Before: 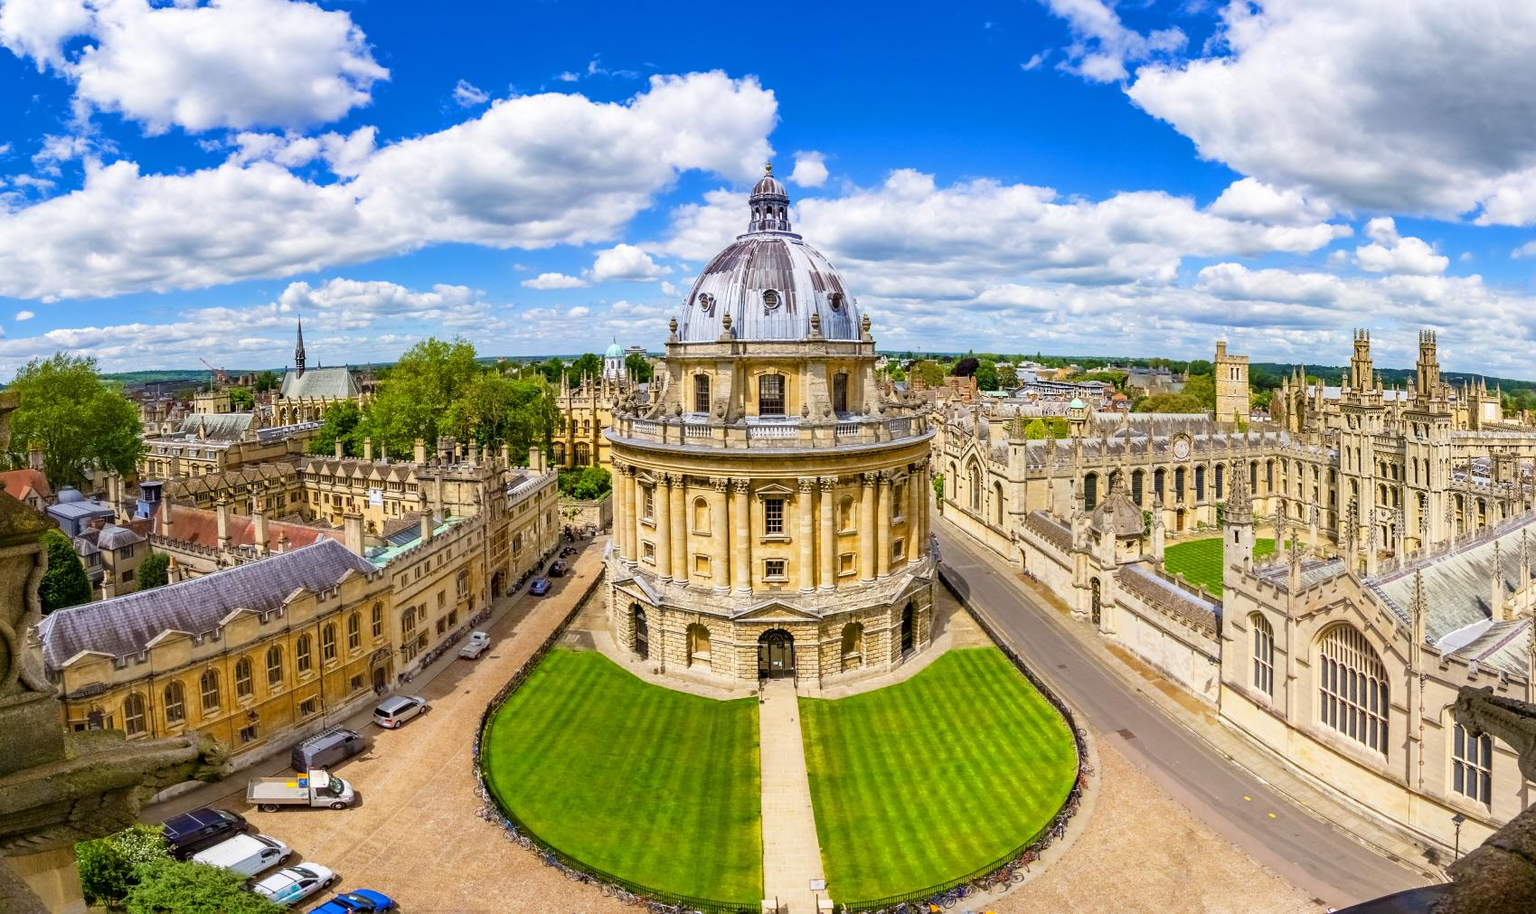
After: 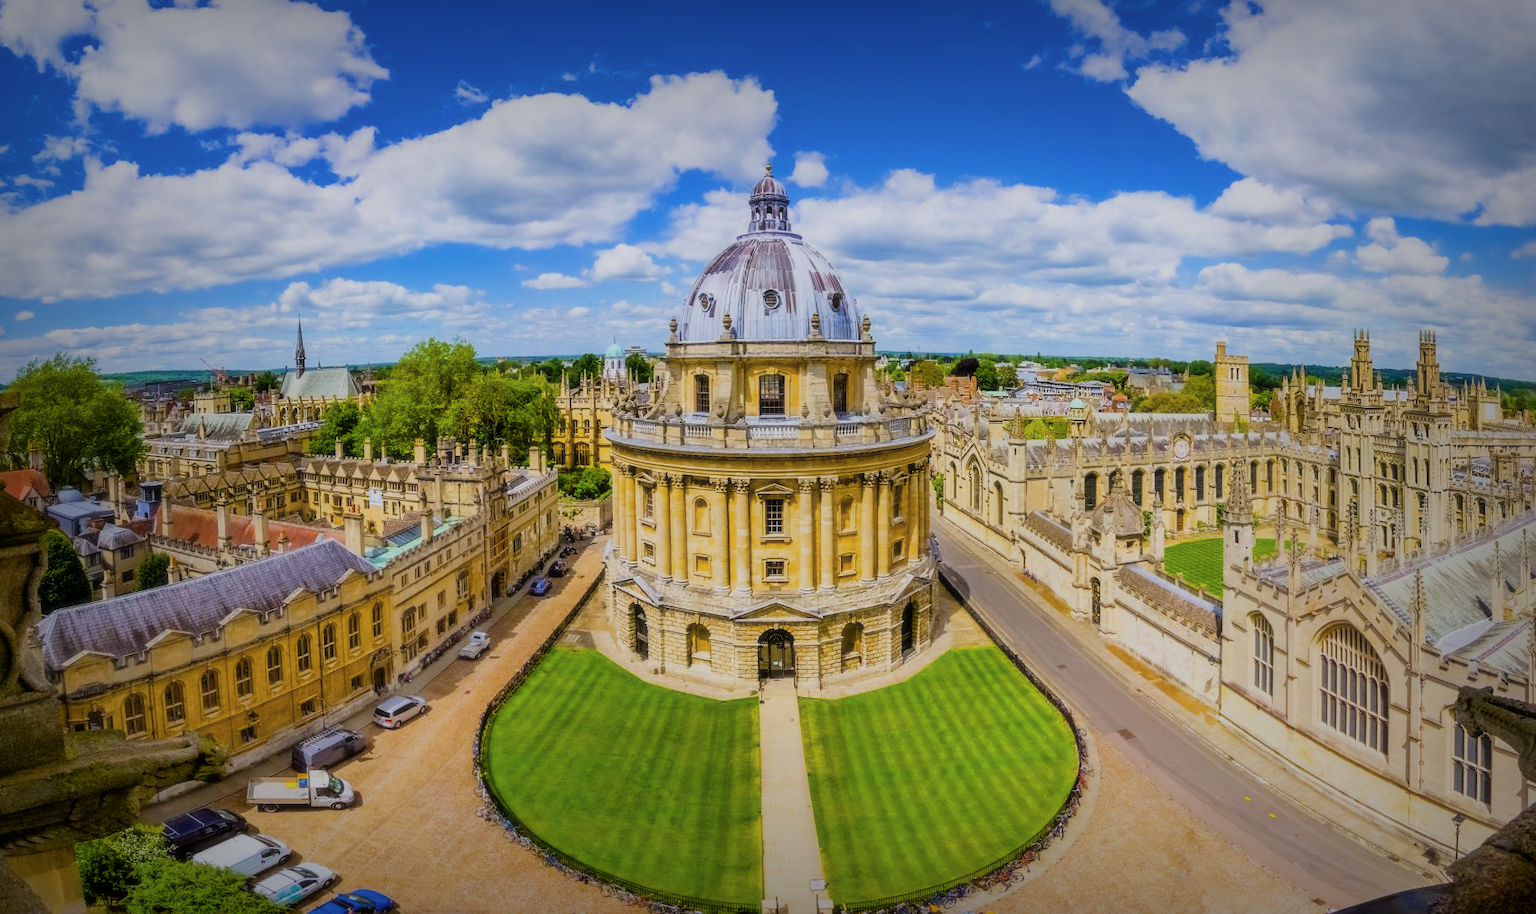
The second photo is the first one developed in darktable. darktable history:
vignetting: fall-off start 53.2%, brightness -0.594, saturation 0, automatic ratio true, width/height ratio 1.313, shape 0.22, unbound false
color balance rgb: perceptual saturation grading › global saturation 30%, global vibrance 20%
white balance: red 0.98, blue 1.034
soften: size 10%, saturation 50%, brightness 0.2 EV, mix 10%
filmic rgb: black relative exposure -7.65 EV, white relative exposure 4.56 EV, hardness 3.61
